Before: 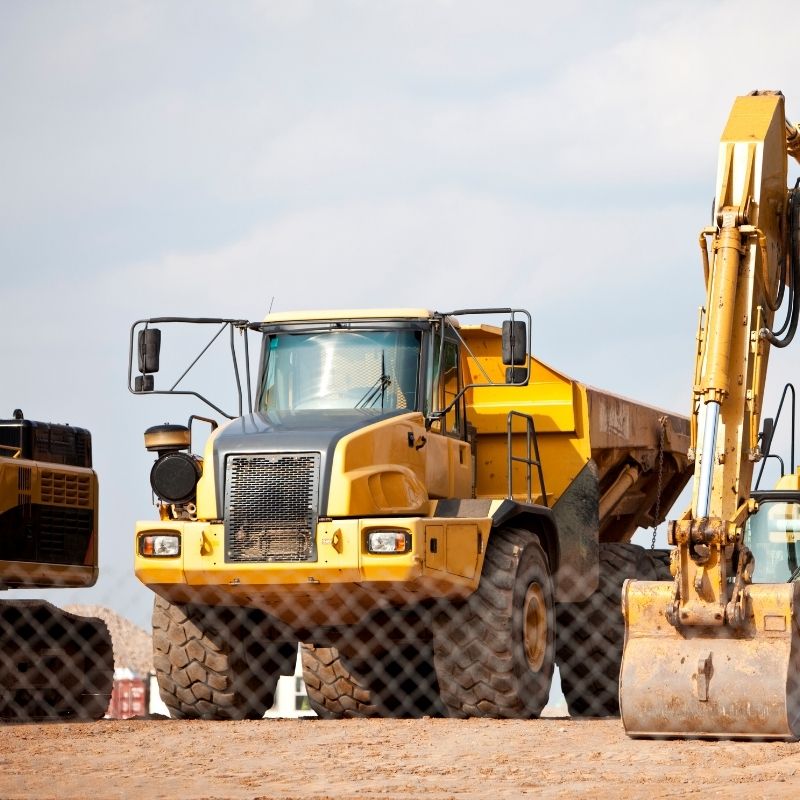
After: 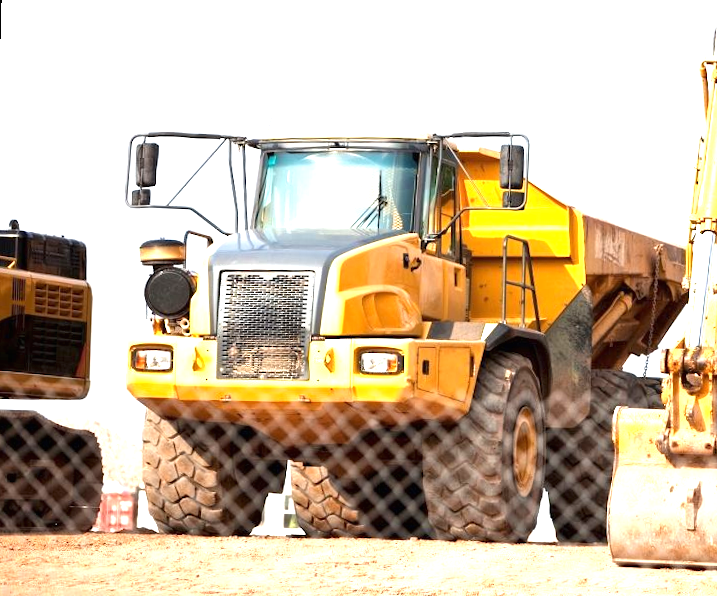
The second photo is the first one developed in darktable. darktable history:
exposure: black level correction 0, exposure 1.2 EV, compensate exposure bias true, compensate highlight preservation false
rotate and perspective: rotation 1.57°, crop left 0.018, crop right 0.982, crop top 0.039, crop bottom 0.961
rgb levels: preserve colors max RGB
color balance: on, module defaults
crop: top 20.916%, right 9.437%, bottom 0.316%
